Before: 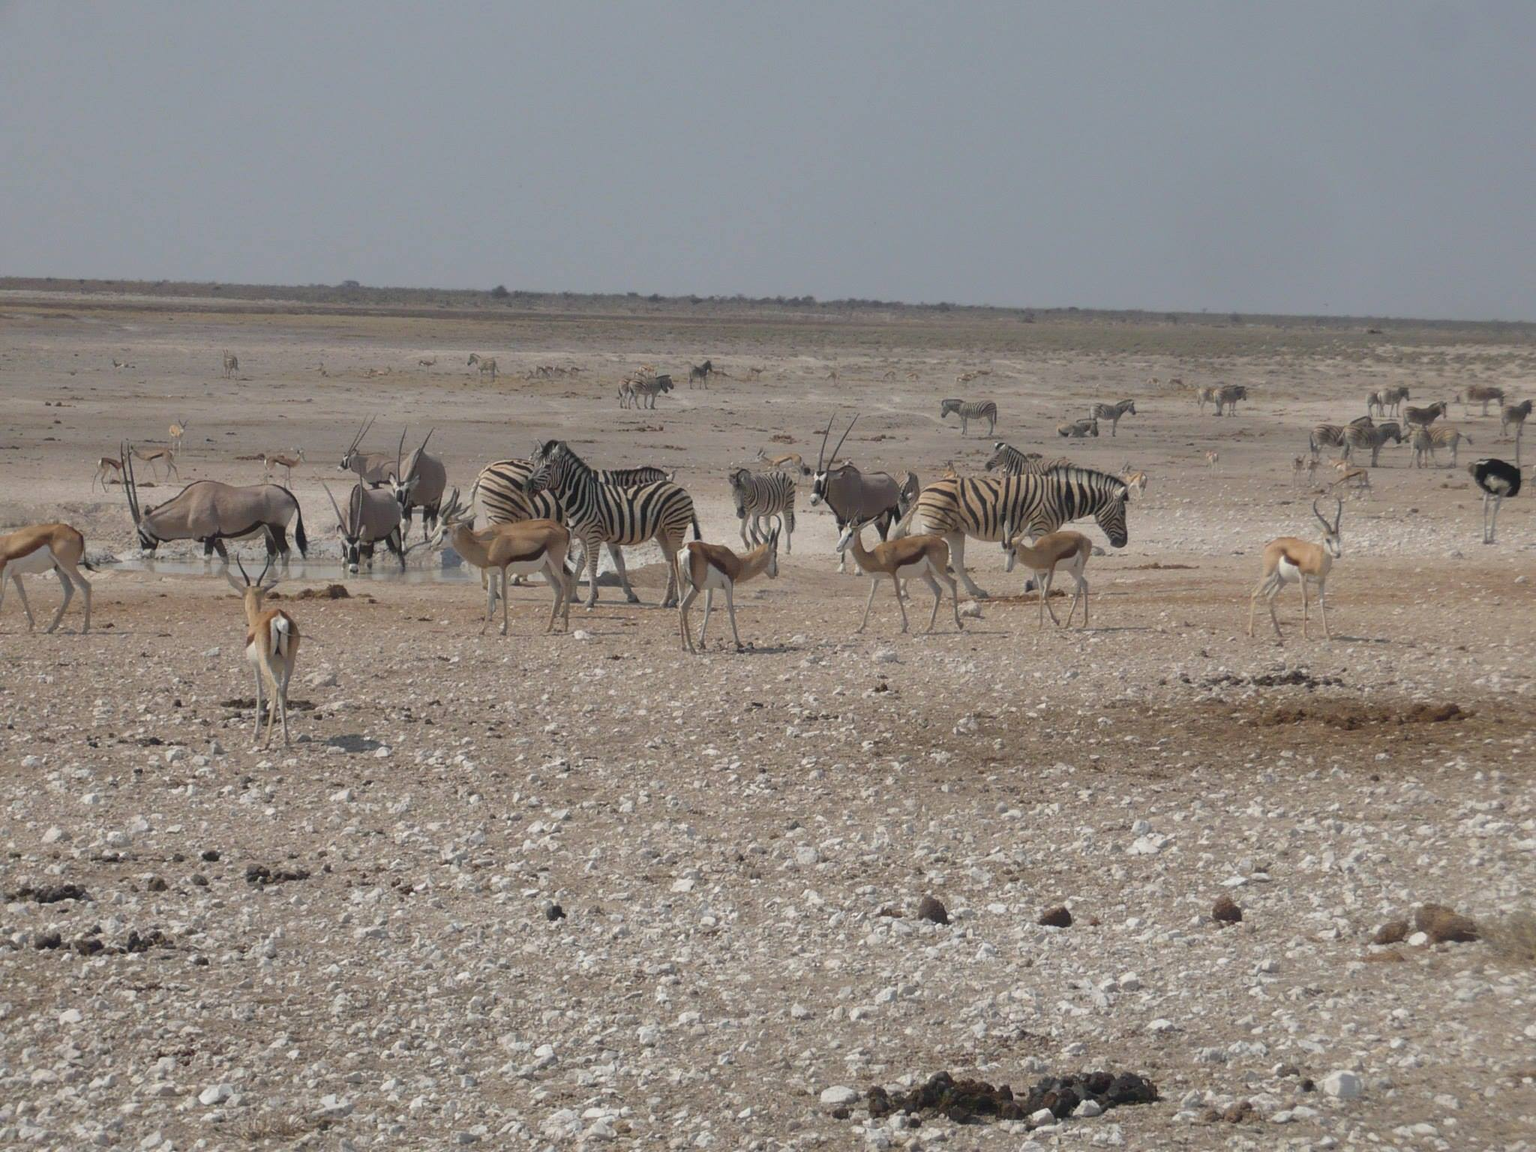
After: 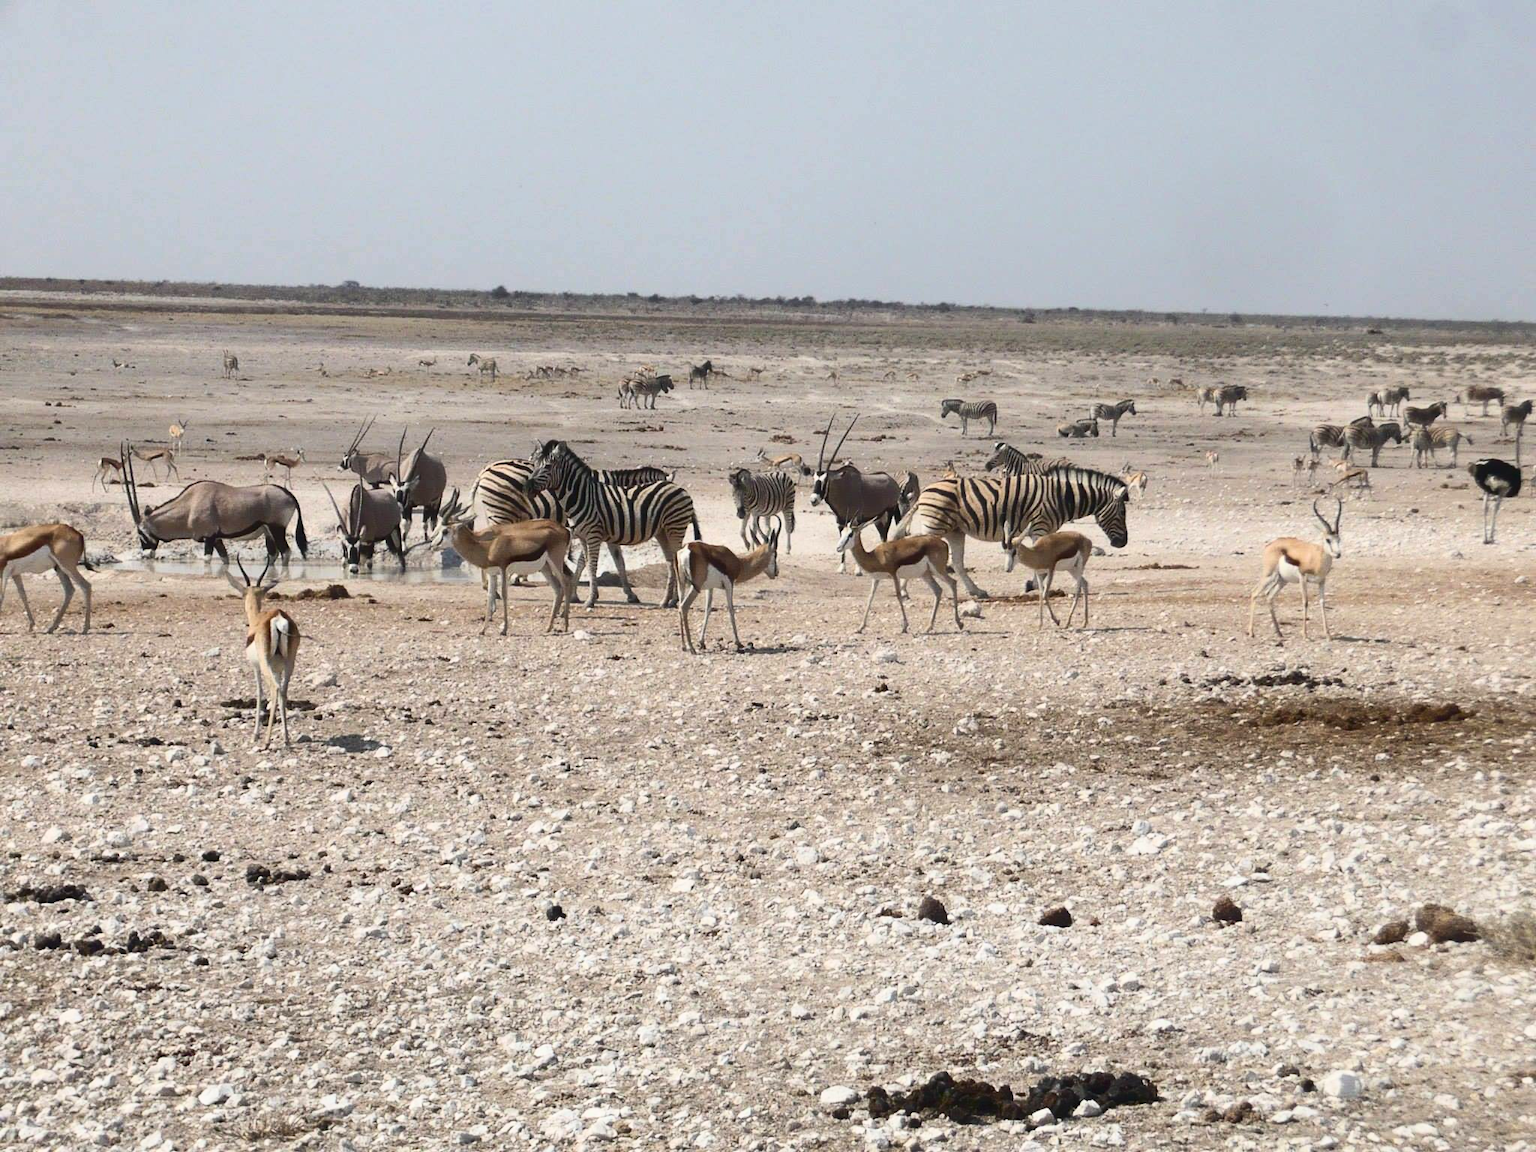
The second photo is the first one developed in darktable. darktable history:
shadows and highlights: shadows 0.163, highlights 41.24
contrast brightness saturation: contrast 0.405, brightness 0.112, saturation 0.208
